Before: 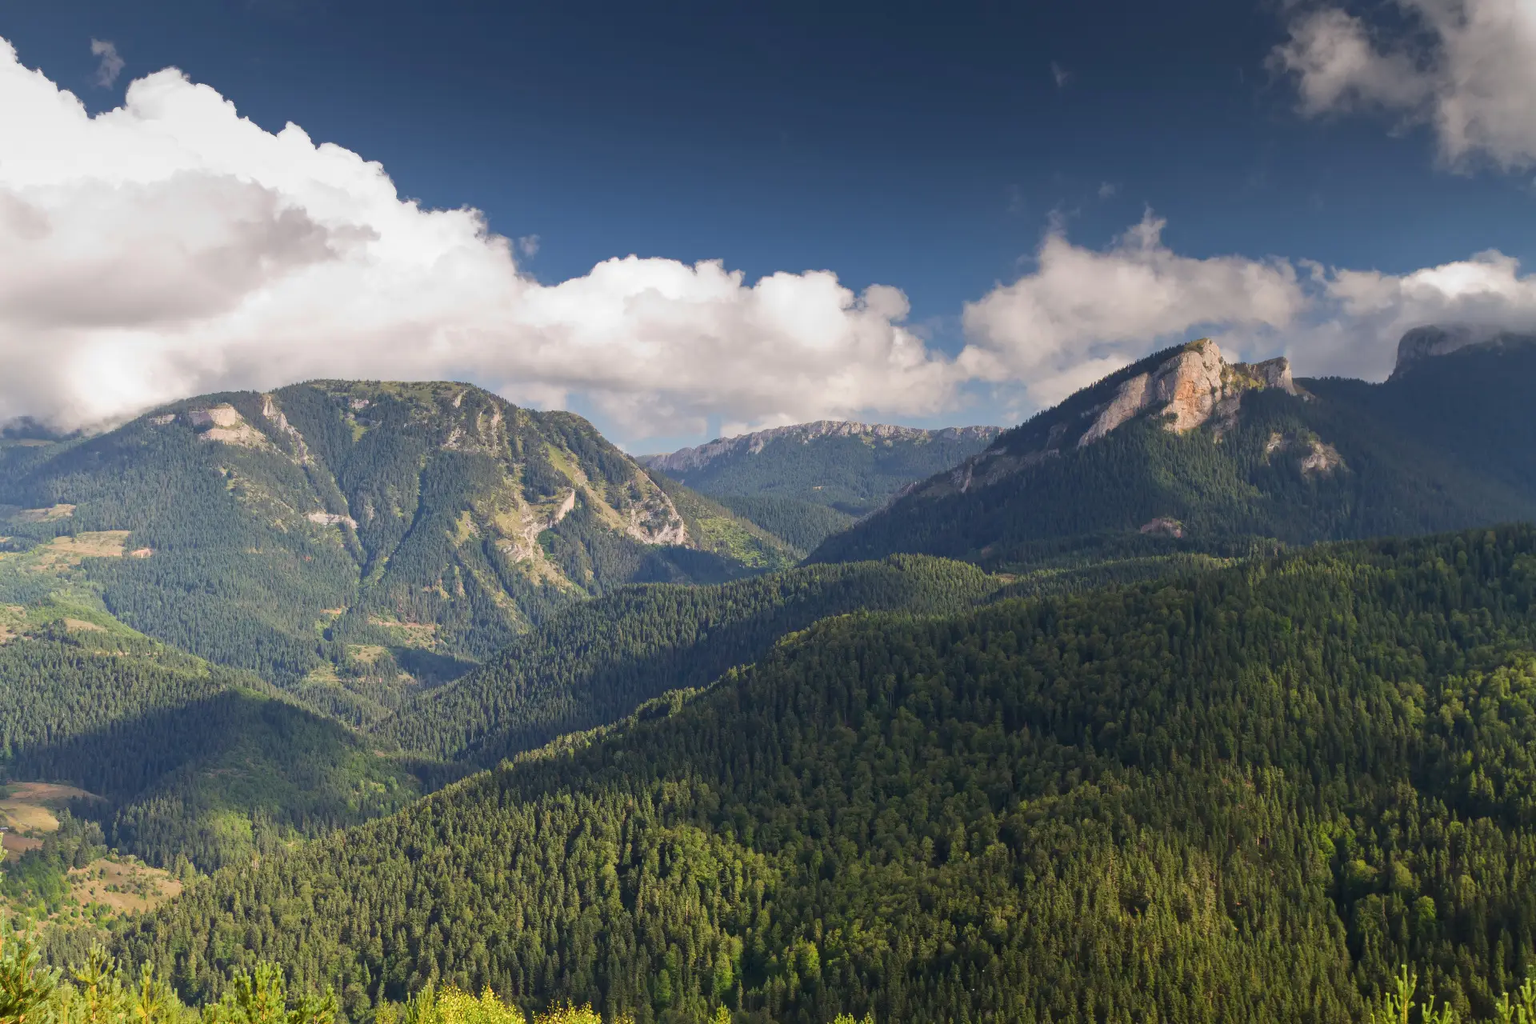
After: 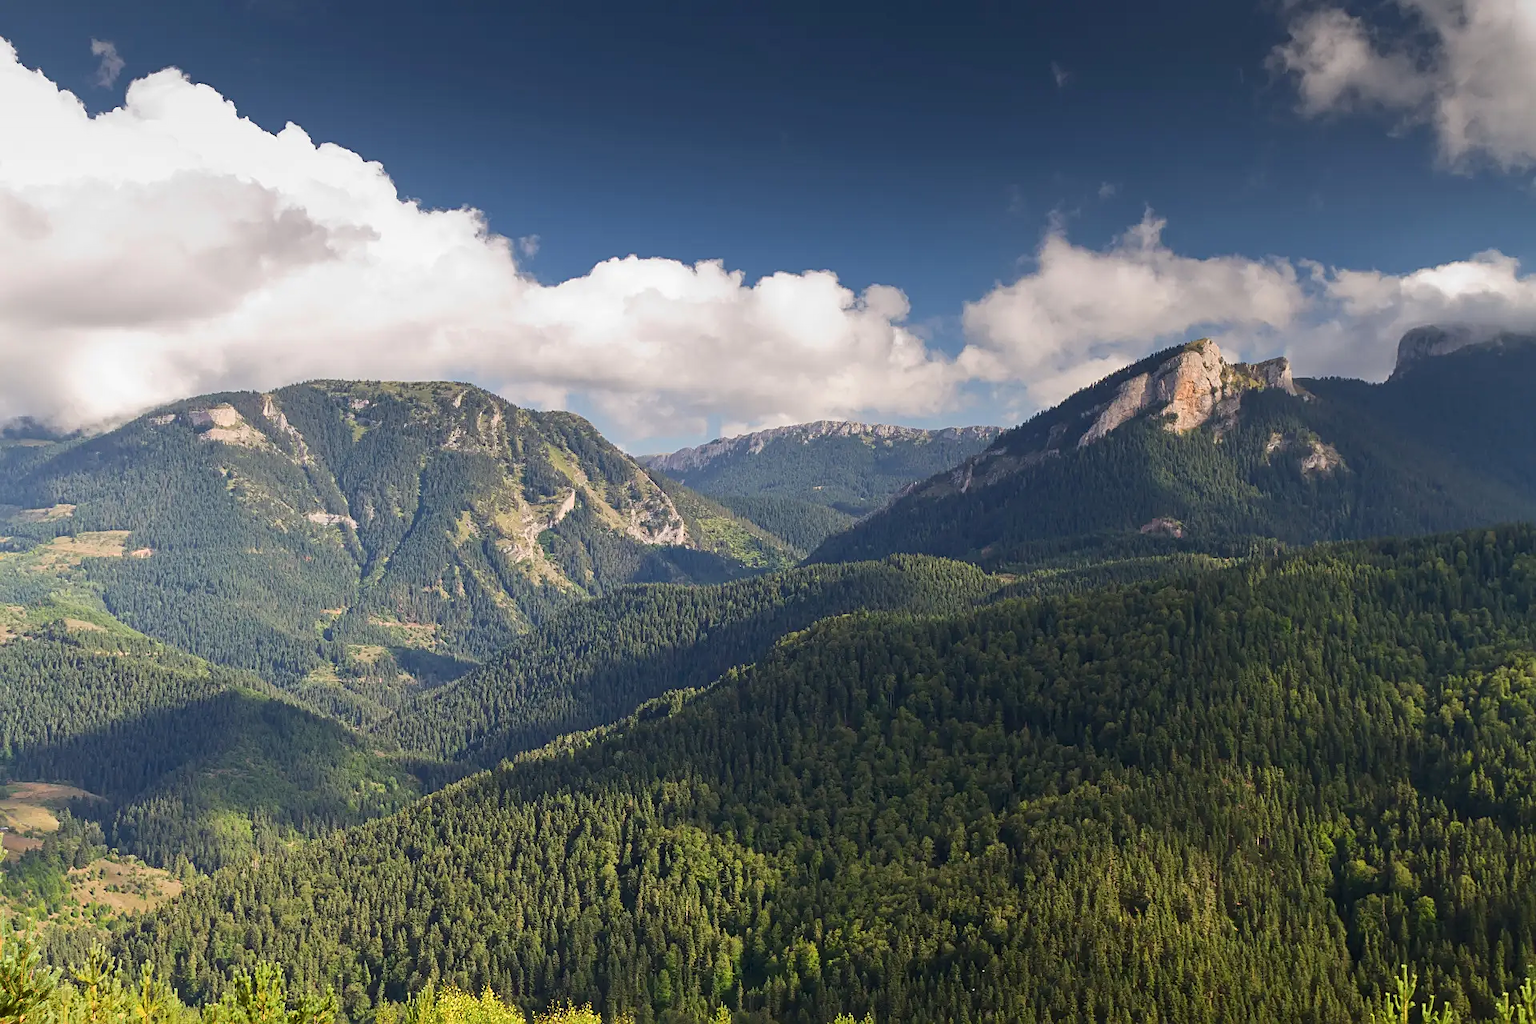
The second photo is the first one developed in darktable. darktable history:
exposure: black level correction 0.001, compensate highlight preservation false
sharpen: on, module defaults
contrast brightness saturation: contrast 0.1, brightness 0.02, saturation 0.02
